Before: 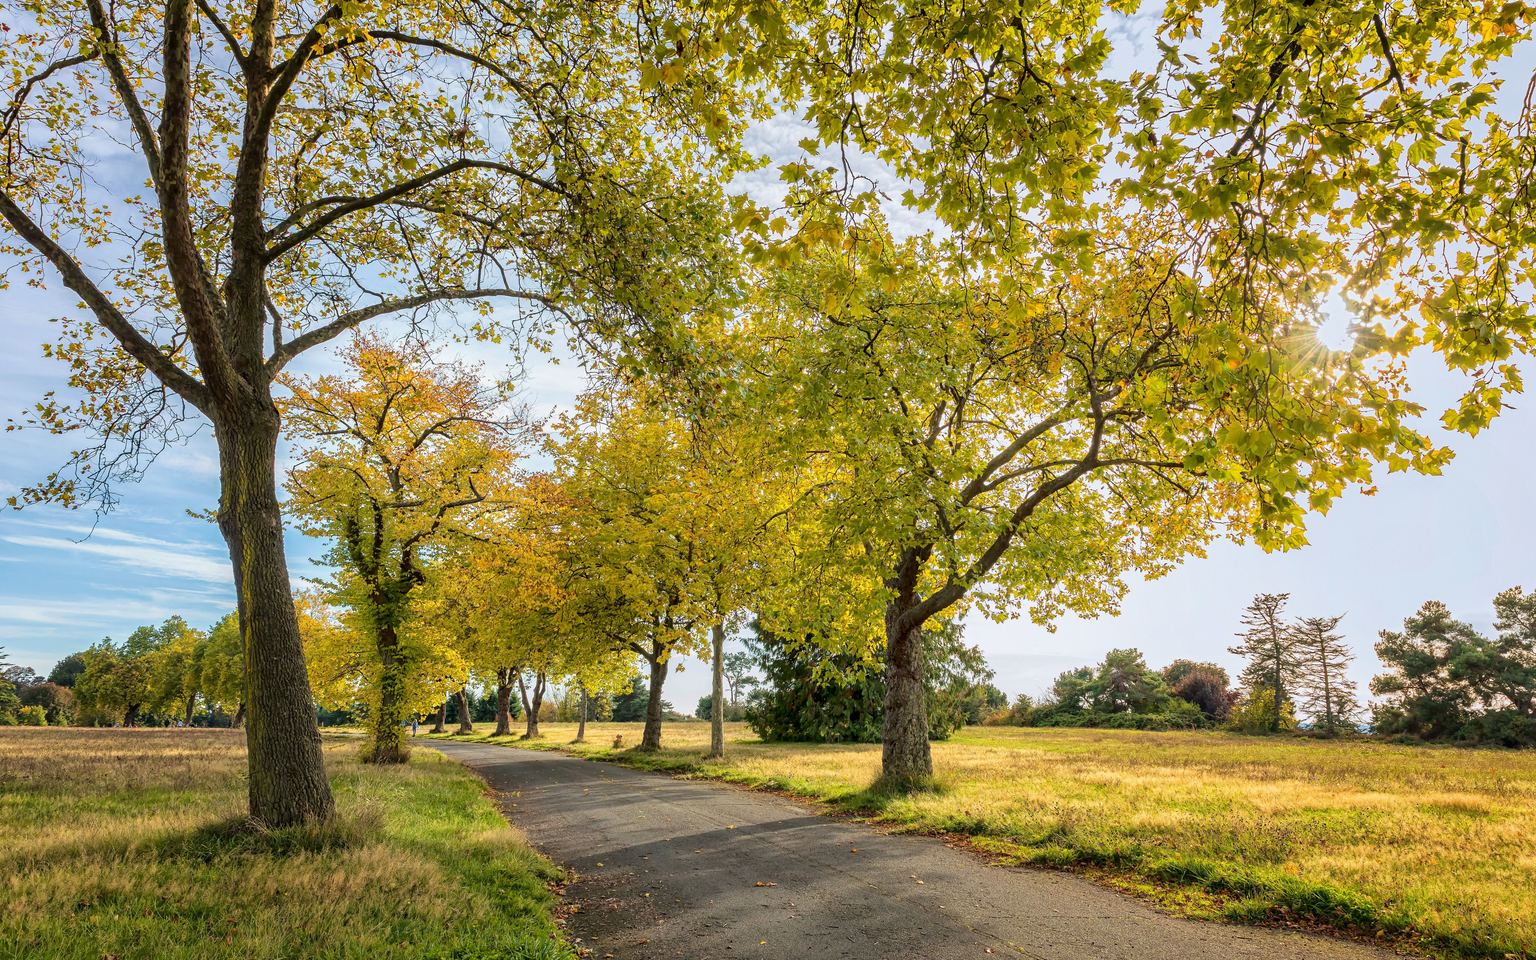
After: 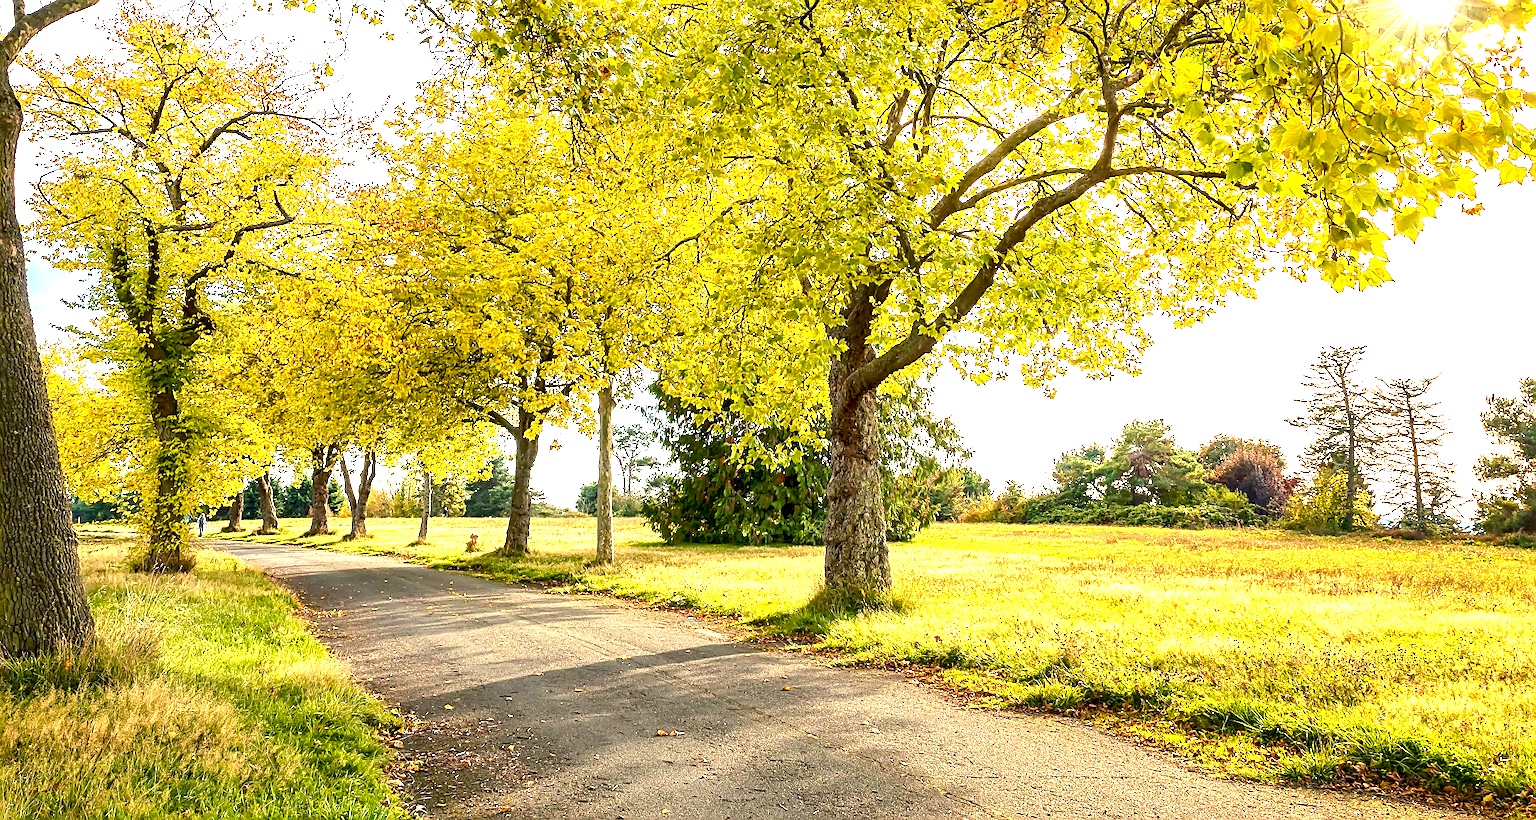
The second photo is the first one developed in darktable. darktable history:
crop and rotate: left 17.181%, top 34.825%, right 7.729%, bottom 0.97%
color balance rgb: highlights gain › chroma 3.019%, highlights gain › hue 73.95°, perceptual saturation grading › global saturation 20%, perceptual saturation grading › highlights -25.644%, perceptual saturation grading › shadows 49.582%, perceptual brilliance grading › highlights 11.662%, global vibrance 10.701%
exposure: black level correction 0, exposure 1.001 EV, compensate highlight preservation false
sharpen: on, module defaults
